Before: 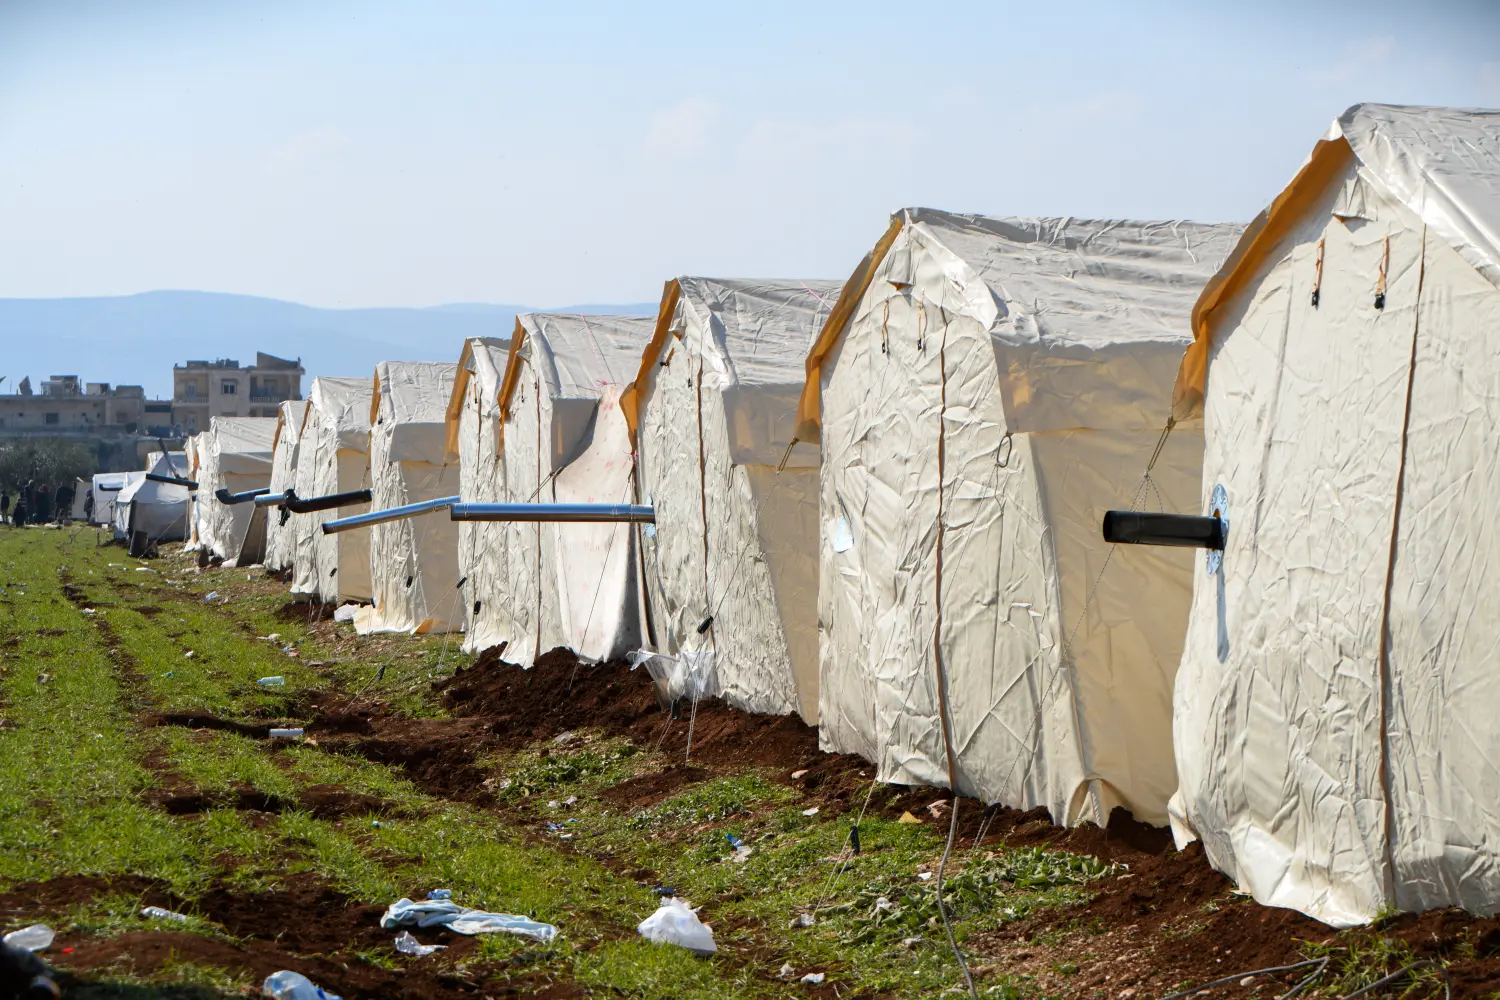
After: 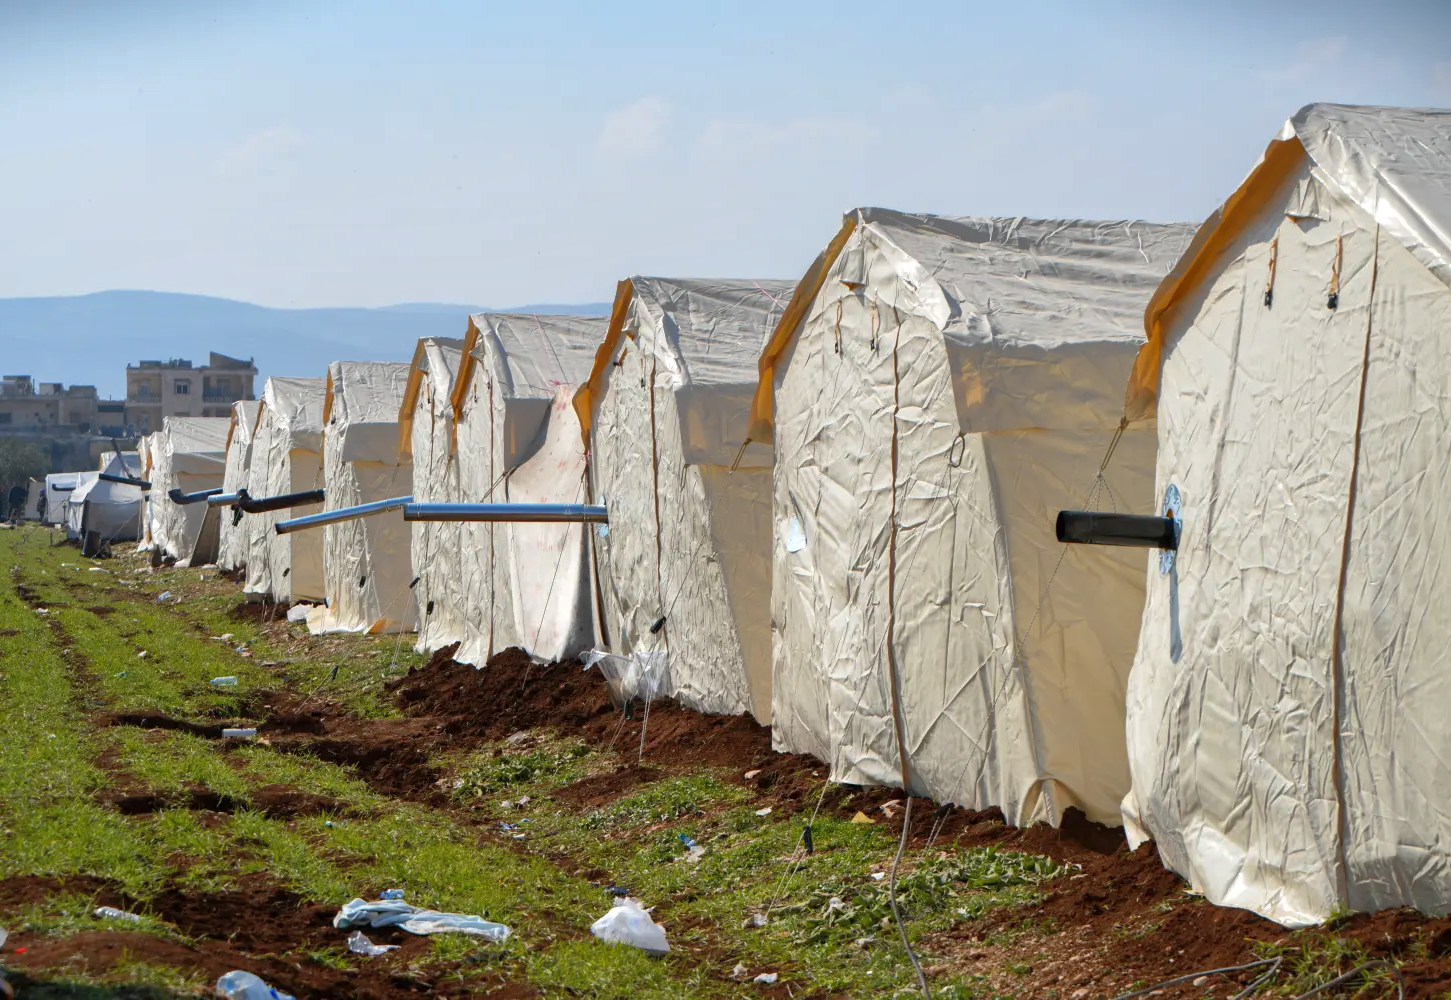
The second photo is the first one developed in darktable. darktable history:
exposure: exposure 0.02 EV, compensate highlight preservation false
crop and rotate: left 3.238%
shadows and highlights: on, module defaults
